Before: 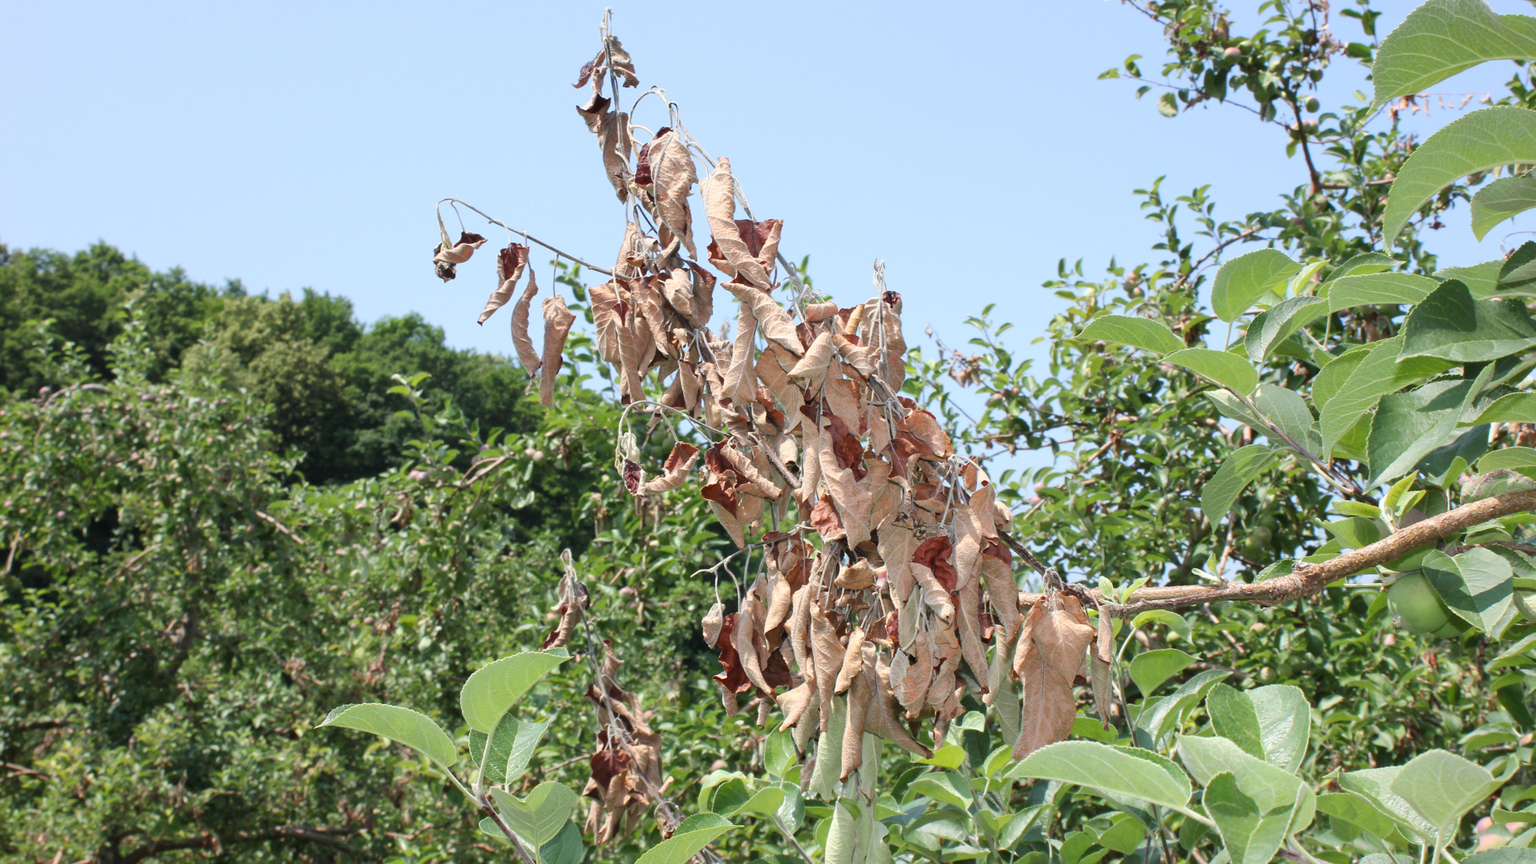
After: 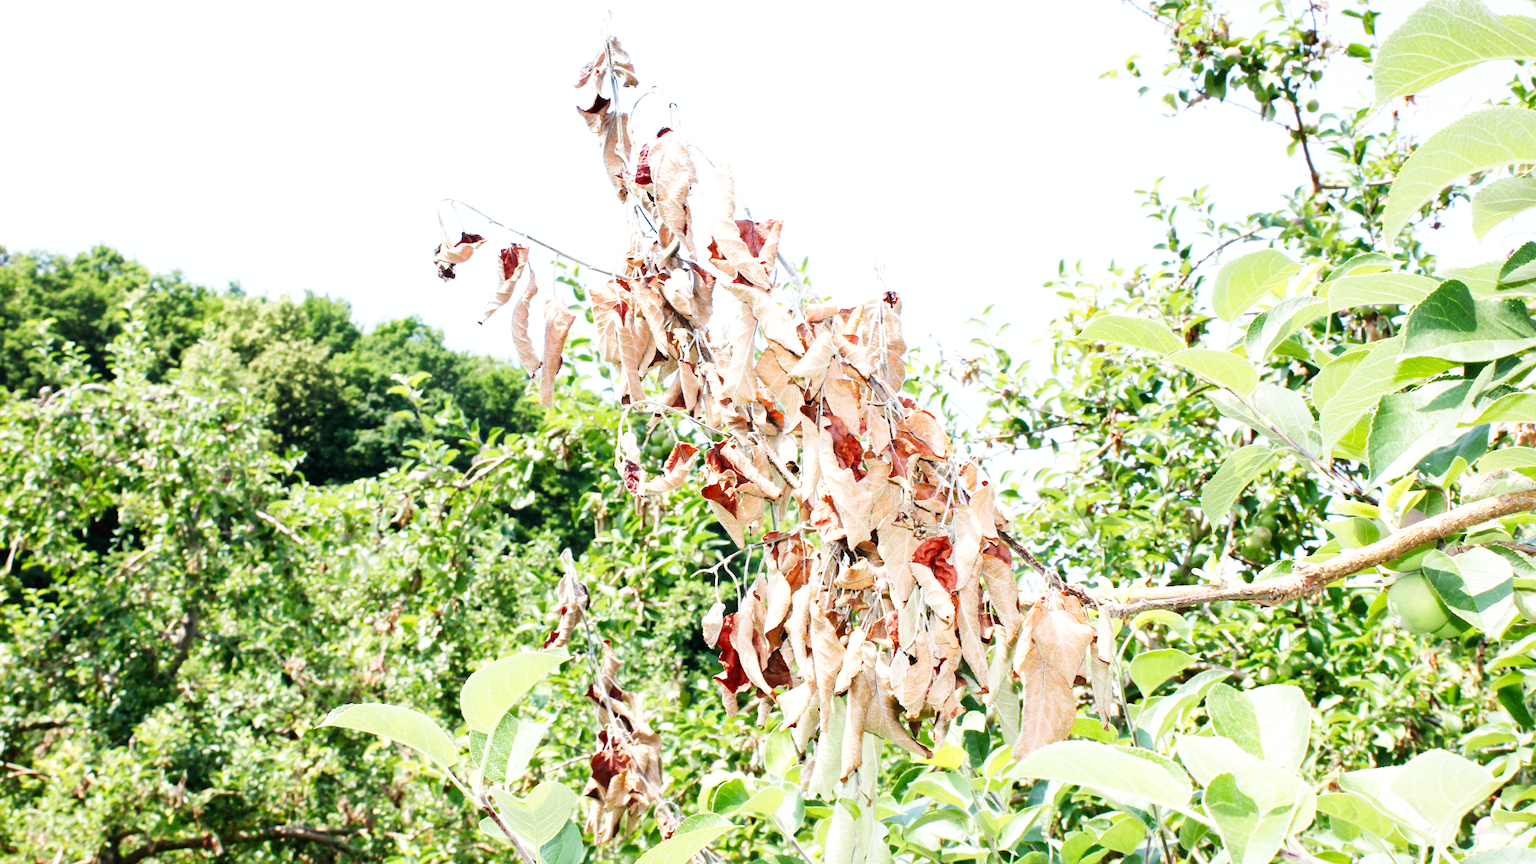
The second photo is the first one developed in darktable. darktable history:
base curve: curves: ch0 [(0, 0.003) (0.001, 0.002) (0.006, 0.004) (0.02, 0.022) (0.048, 0.086) (0.094, 0.234) (0.162, 0.431) (0.258, 0.629) (0.385, 0.8) (0.548, 0.918) (0.751, 0.988) (1, 1)], preserve colors none
exposure: black level correction 0.005, exposure 0.417 EV, compensate highlight preservation false
